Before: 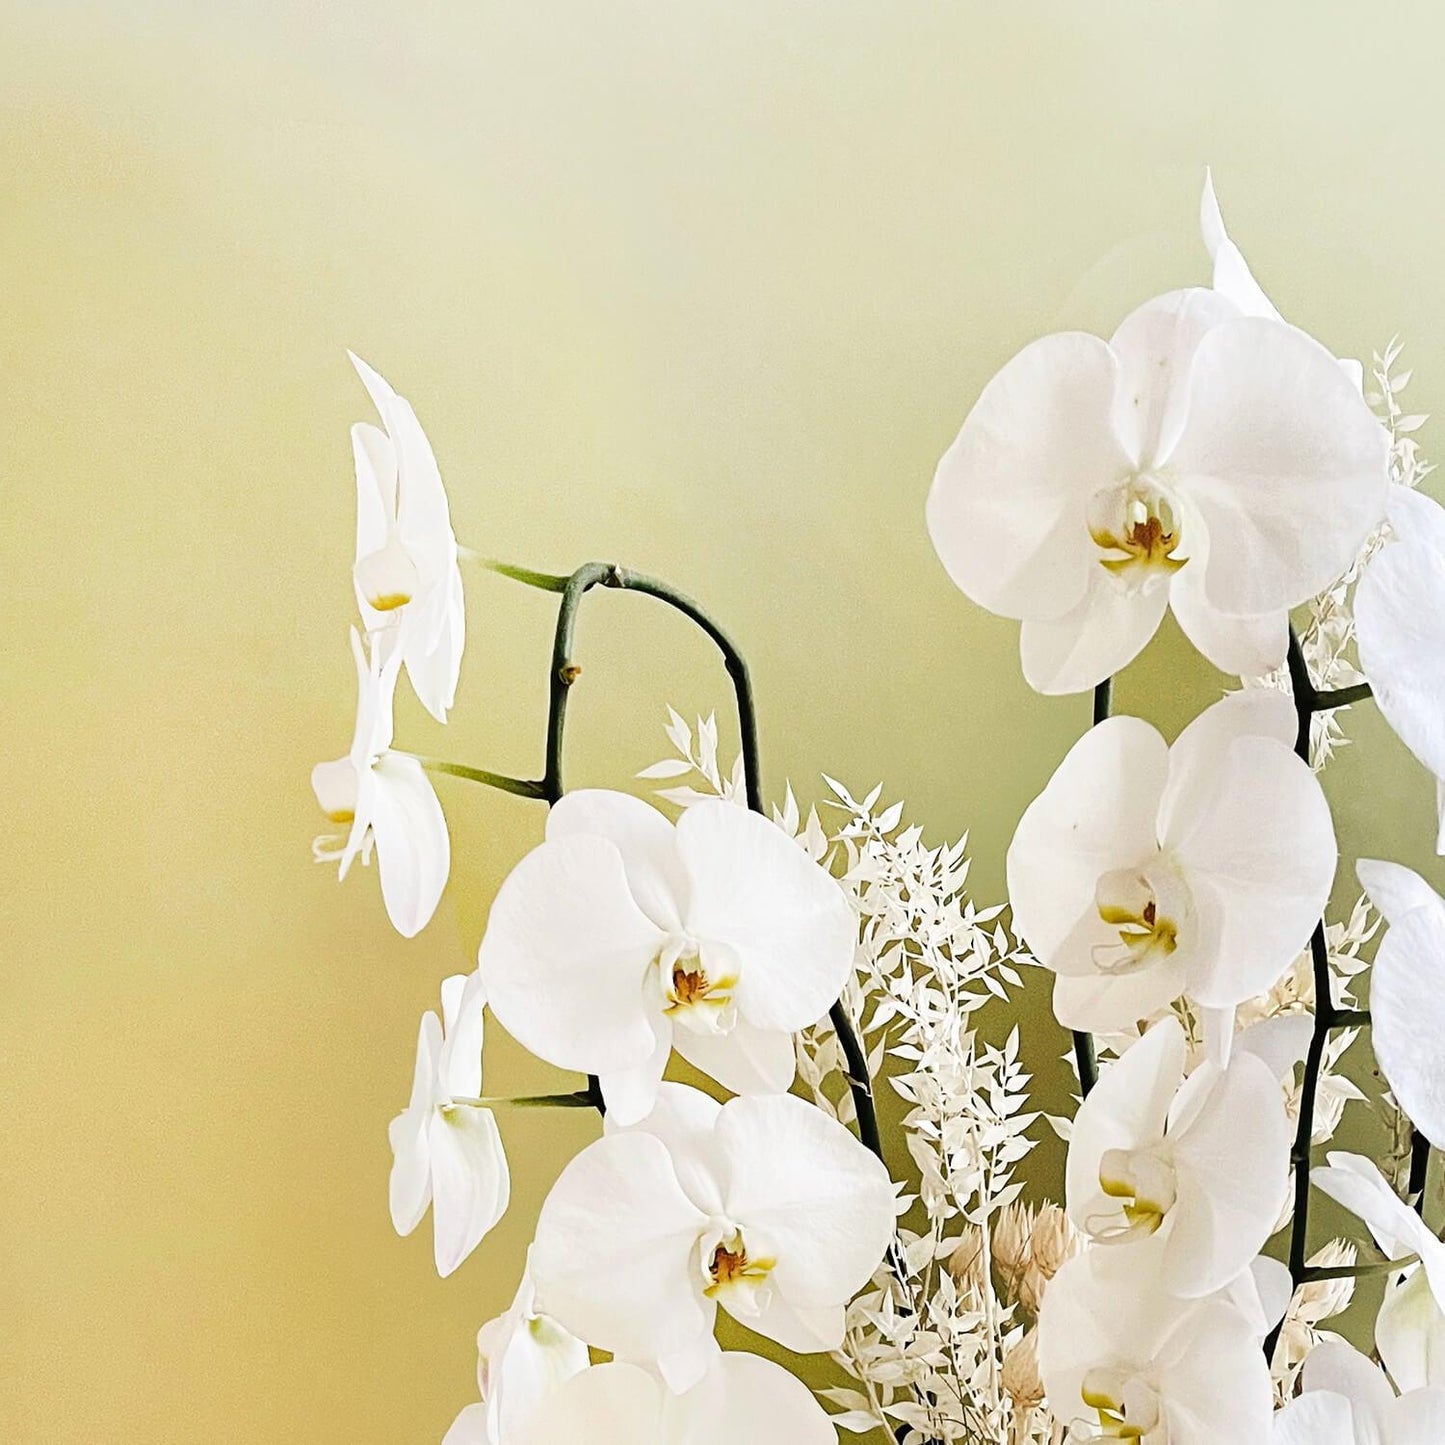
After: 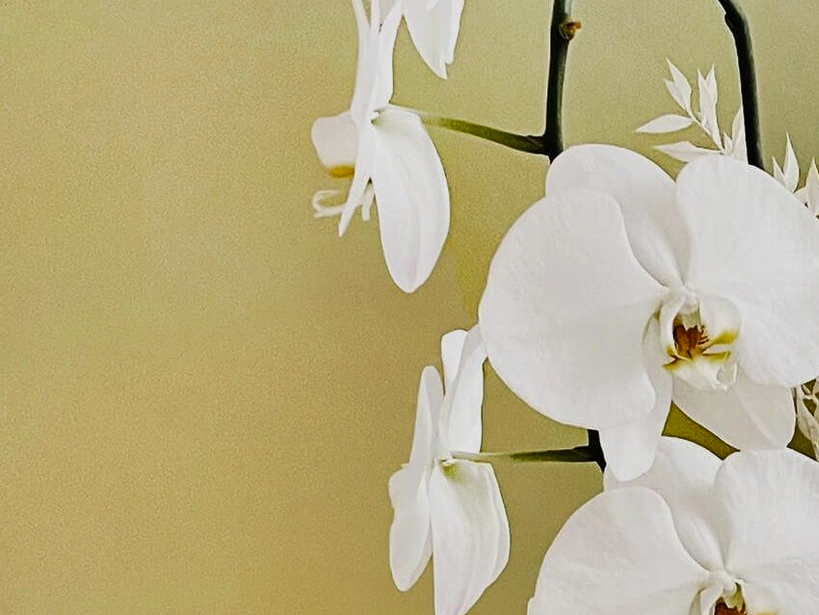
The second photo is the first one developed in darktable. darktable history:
shadows and highlights: low approximation 0.01, soften with gaussian
contrast brightness saturation: saturation -0.063
exposure: exposure -0.259 EV, compensate highlight preservation false
crop: top 44.691%, right 43.313%, bottom 12.701%
